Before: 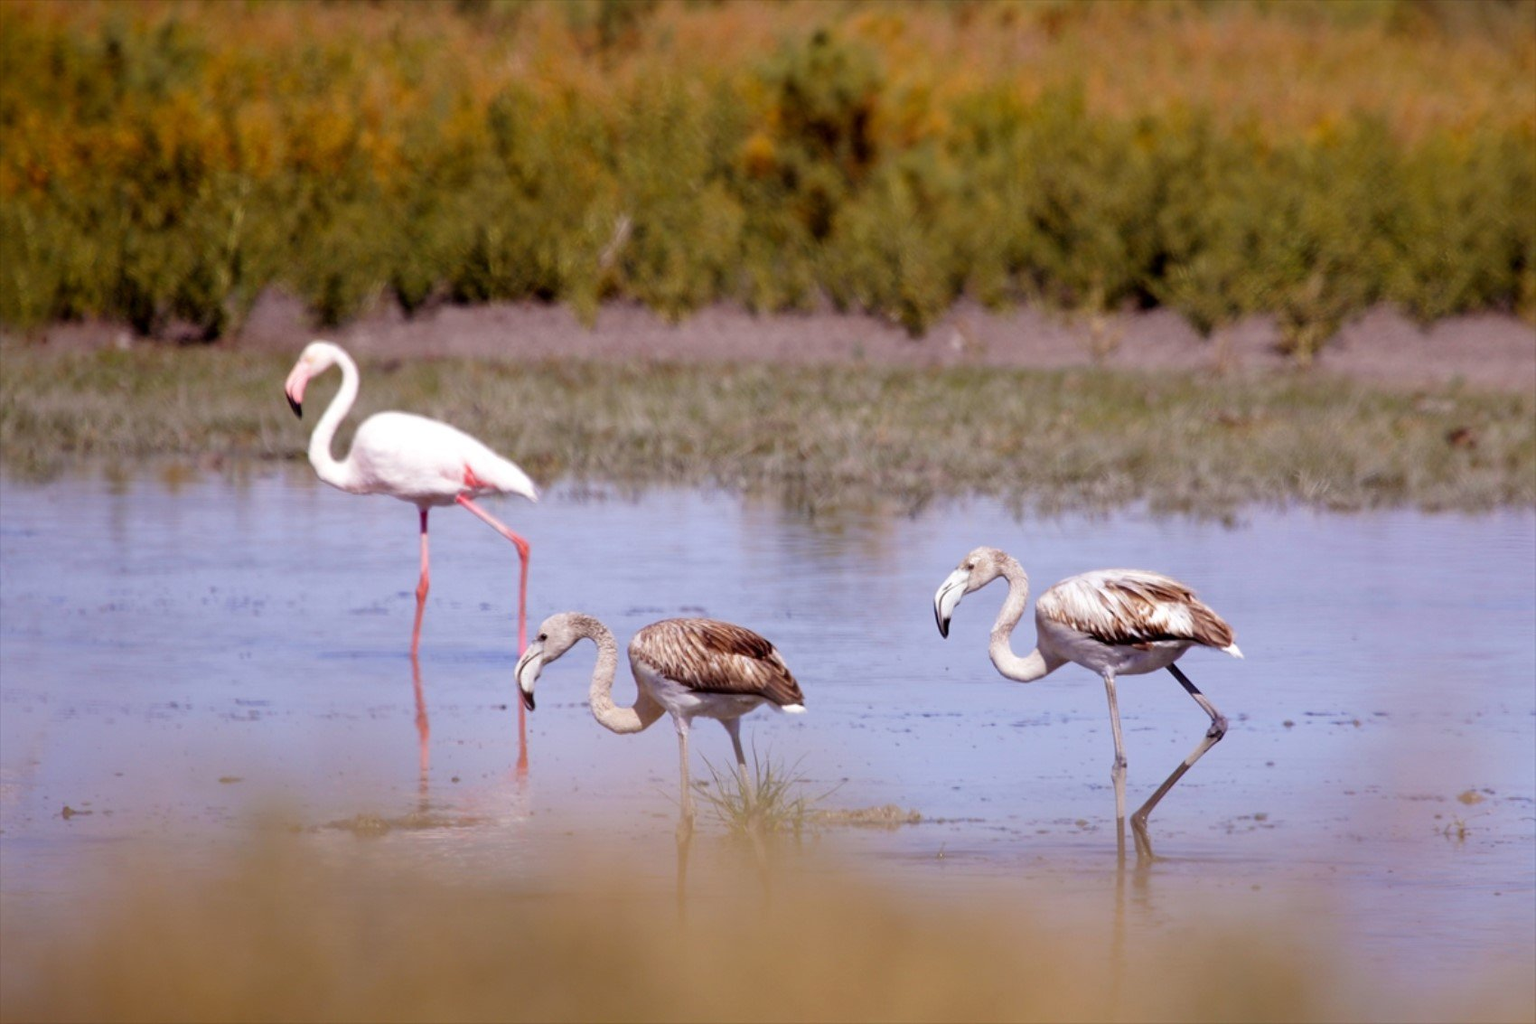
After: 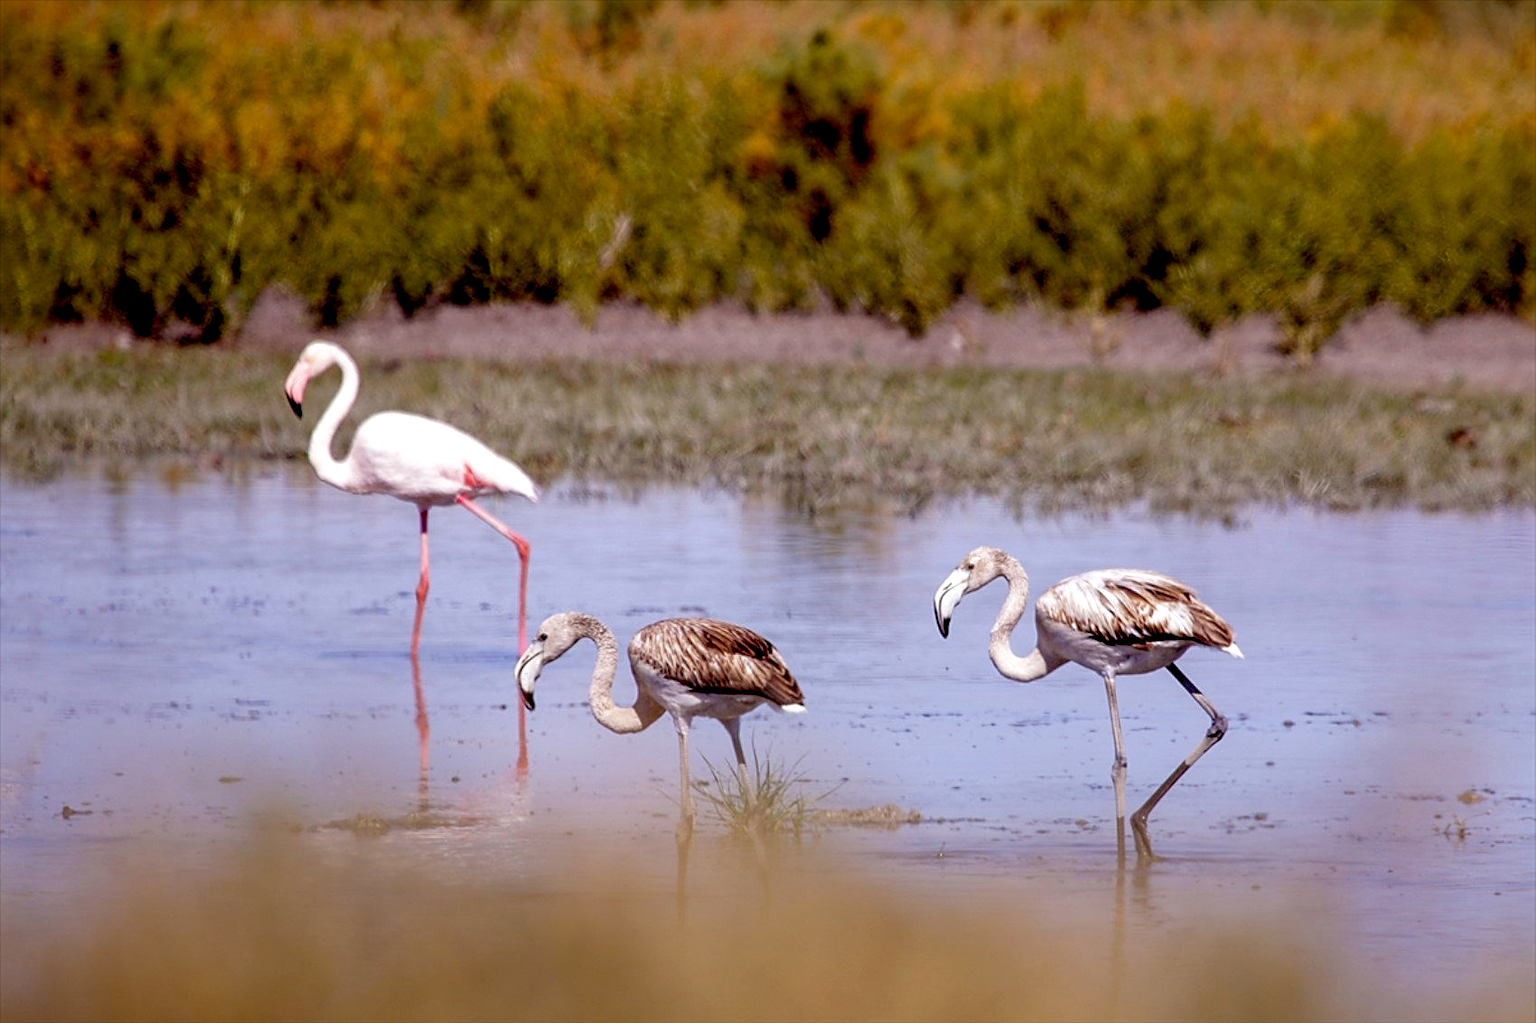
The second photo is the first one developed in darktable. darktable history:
local contrast: on, module defaults
exposure: black level correction 0.016, exposure -0.007 EV, compensate highlight preservation false
sharpen: on, module defaults
